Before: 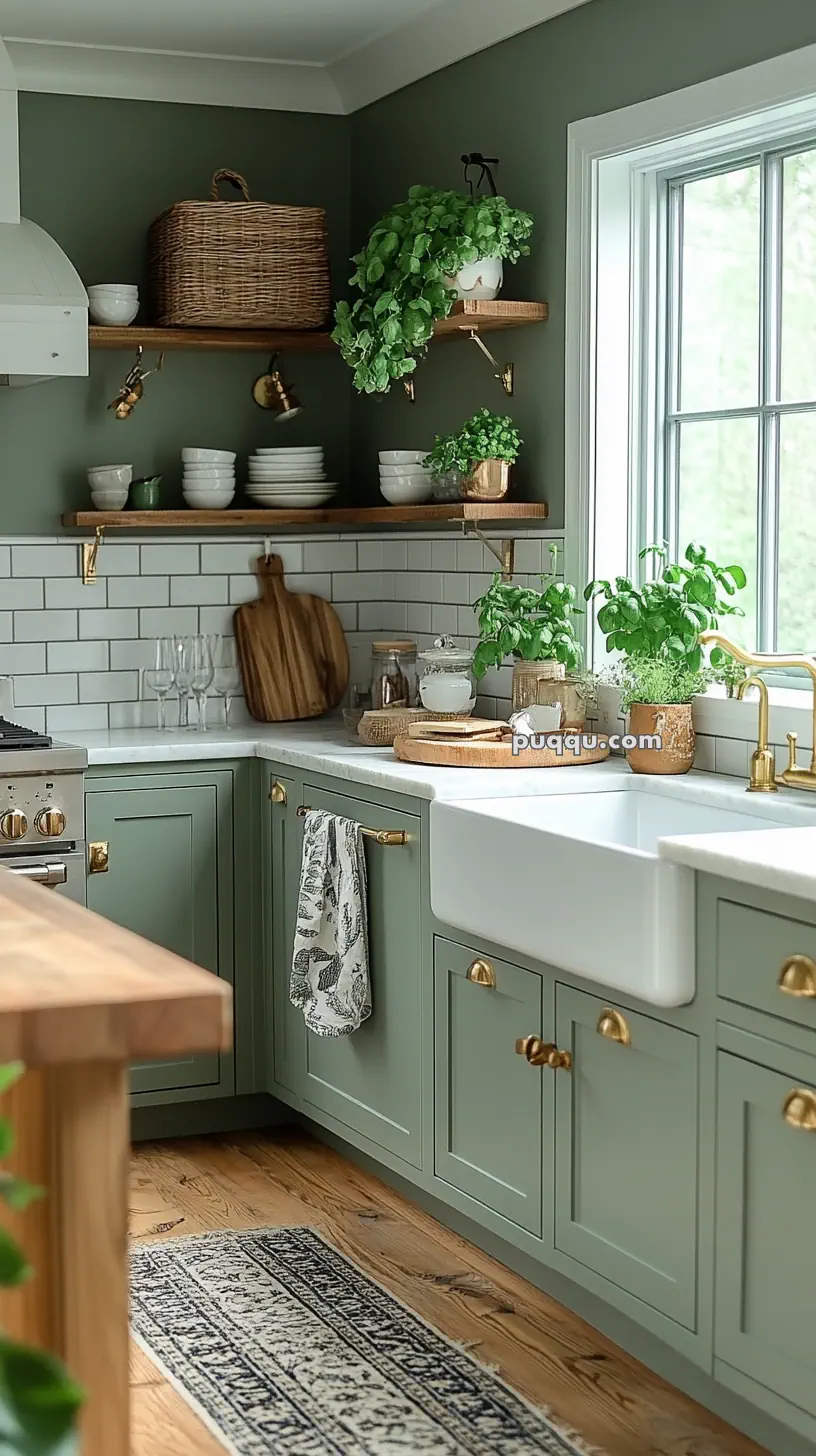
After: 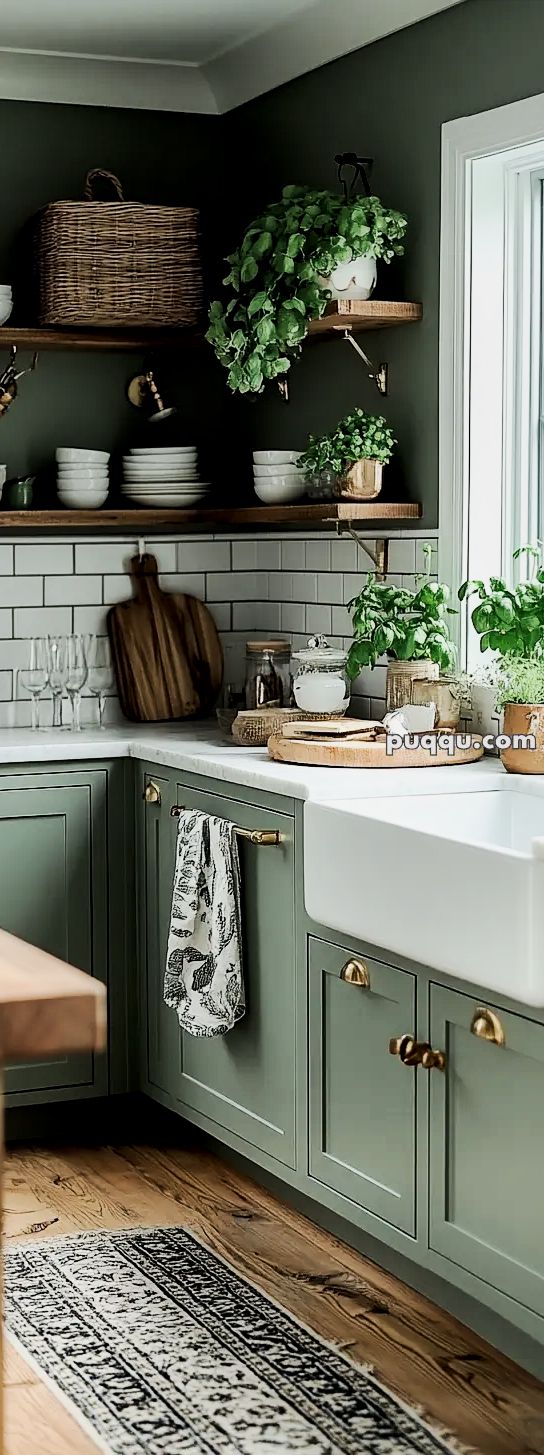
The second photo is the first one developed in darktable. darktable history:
contrast brightness saturation: contrast 0.106, saturation -0.152
local contrast: mode bilateral grid, contrast 21, coarseness 50, detail 143%, midtone range 0.2
tone curve: curves: ch0 [(0, 0.01) (0.037, 0.032) (0.131, 0.108) (0.275, 0.256) (0.483, 0.512) (0.61, 0.665) (0.696, 0.742) (0.792, 0.819) (0.911, 0.925) (0.997, 0.995)]; ch1 [(0, 0) (0.308, 0.29) (0.425, 0.411) (0.492, 0.488) (0.505, 0.503) (0.527, 0.531) (0.568, 0.594) (0.683, 0.702) (0.746, 0.77) (1, 1)]; ch2 [(0, 0) (0.246, 0.233) (0.36, 0.352) (0.415, 0.415) (0.485, 0.487) (0.502, 0.504) (0.525, 0.523) (0.539, 0.553) (0.587, 0.594) (0.636, 0.652) (0.711, 0.729) (0.845, 0.855) (0.998, 0.977)], preserve colors none
crop and rotate: left 15.508%, right 17.743%
filmic rgb: middle gray luminance 29.08%, black relative exposure -10.25 EV, white relative exposure 5.48 EV, target black luminance 0%, hardness 3.97, latitude 2.23%, contrast 1.131, highlights saturation mix 3.7%, shadows ↔ highlights balance 15.59%
exposure: compensate highlight preservation false
tone equalizer: -8 EV -0.001 EV, -7 EV 0.001 EV, -6 EV -0.004 EV, -5 EV -0.011 EV, -4 EV -0.056 EV, -3 EV -0.215 EV, -2 EV -0.264 EV, -1 EV 0.078 EV, +0 EV 0.291 EV
